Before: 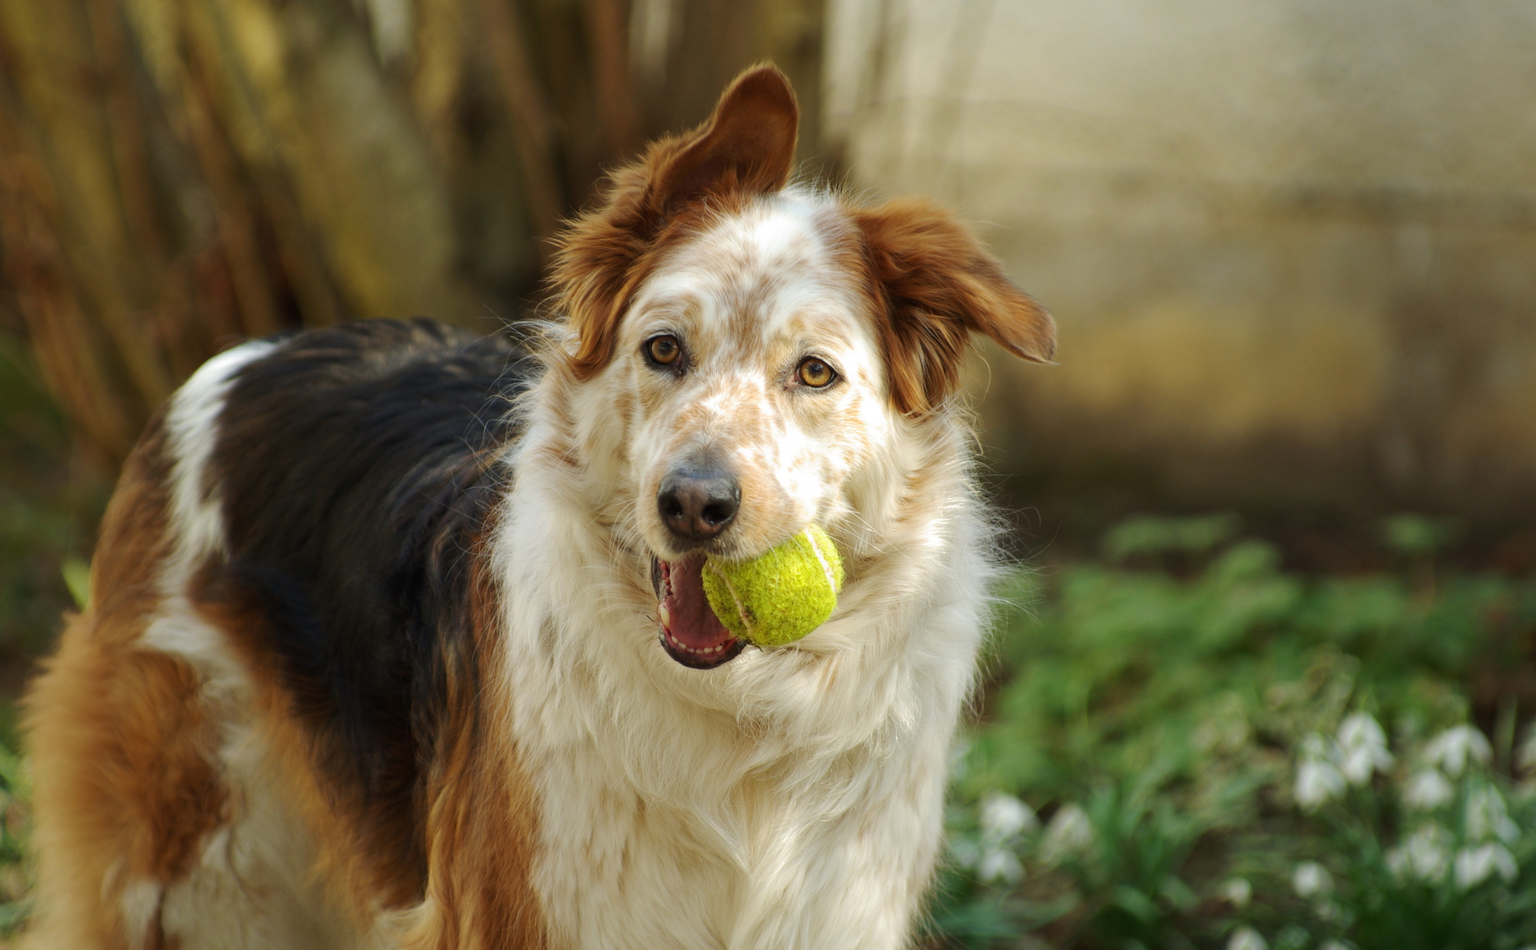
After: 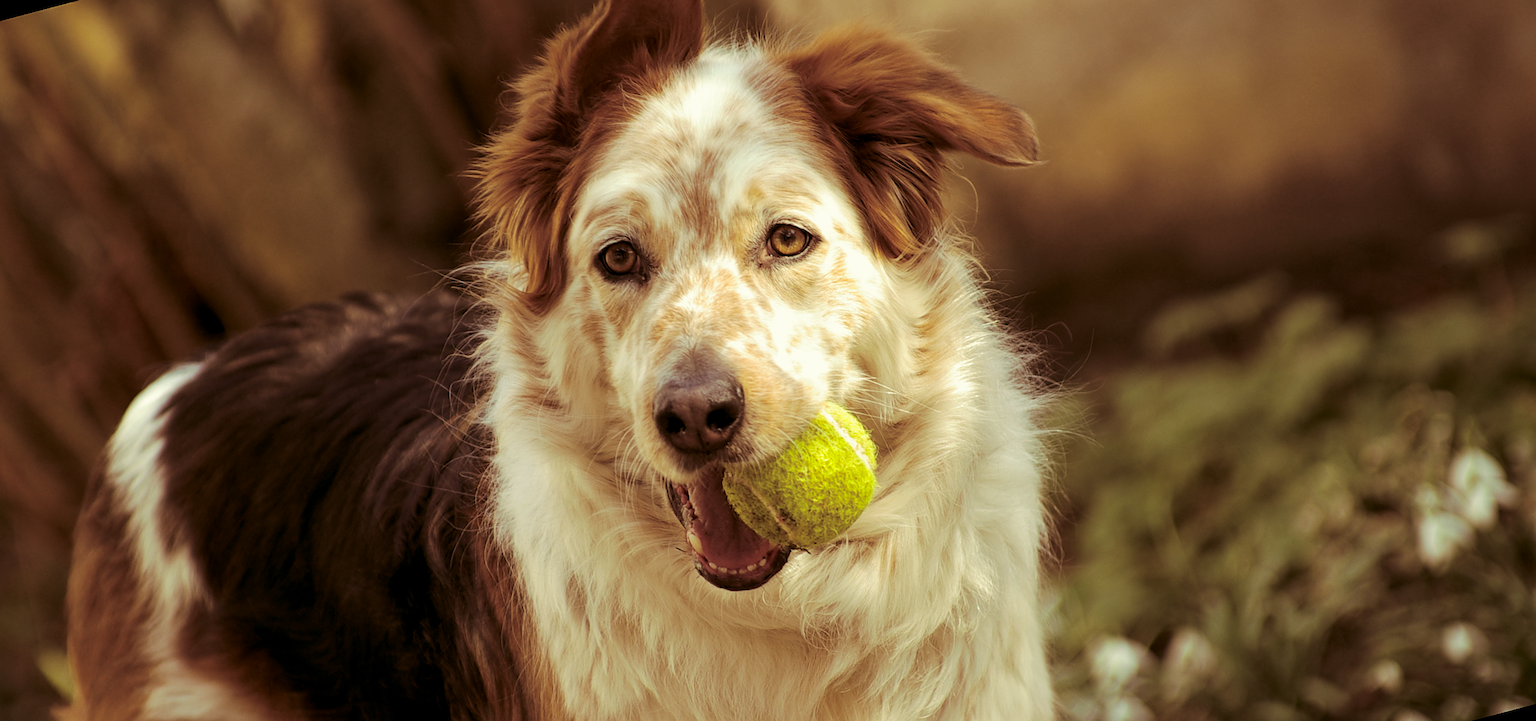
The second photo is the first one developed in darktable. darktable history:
exposure: black level correction 0.002, compensate highlight preservation false
sharpen: on, module defaults
rotate and perspective: rotation -14.8°, crop left 0.1, crop right 0.903, crop top 0.25, crop bottom 0.748
split-toning: on, module defaults
color correction: highlights a* -1.43, highlights b* 10.12, shadows a* 0.395, shadows b* 19.35
